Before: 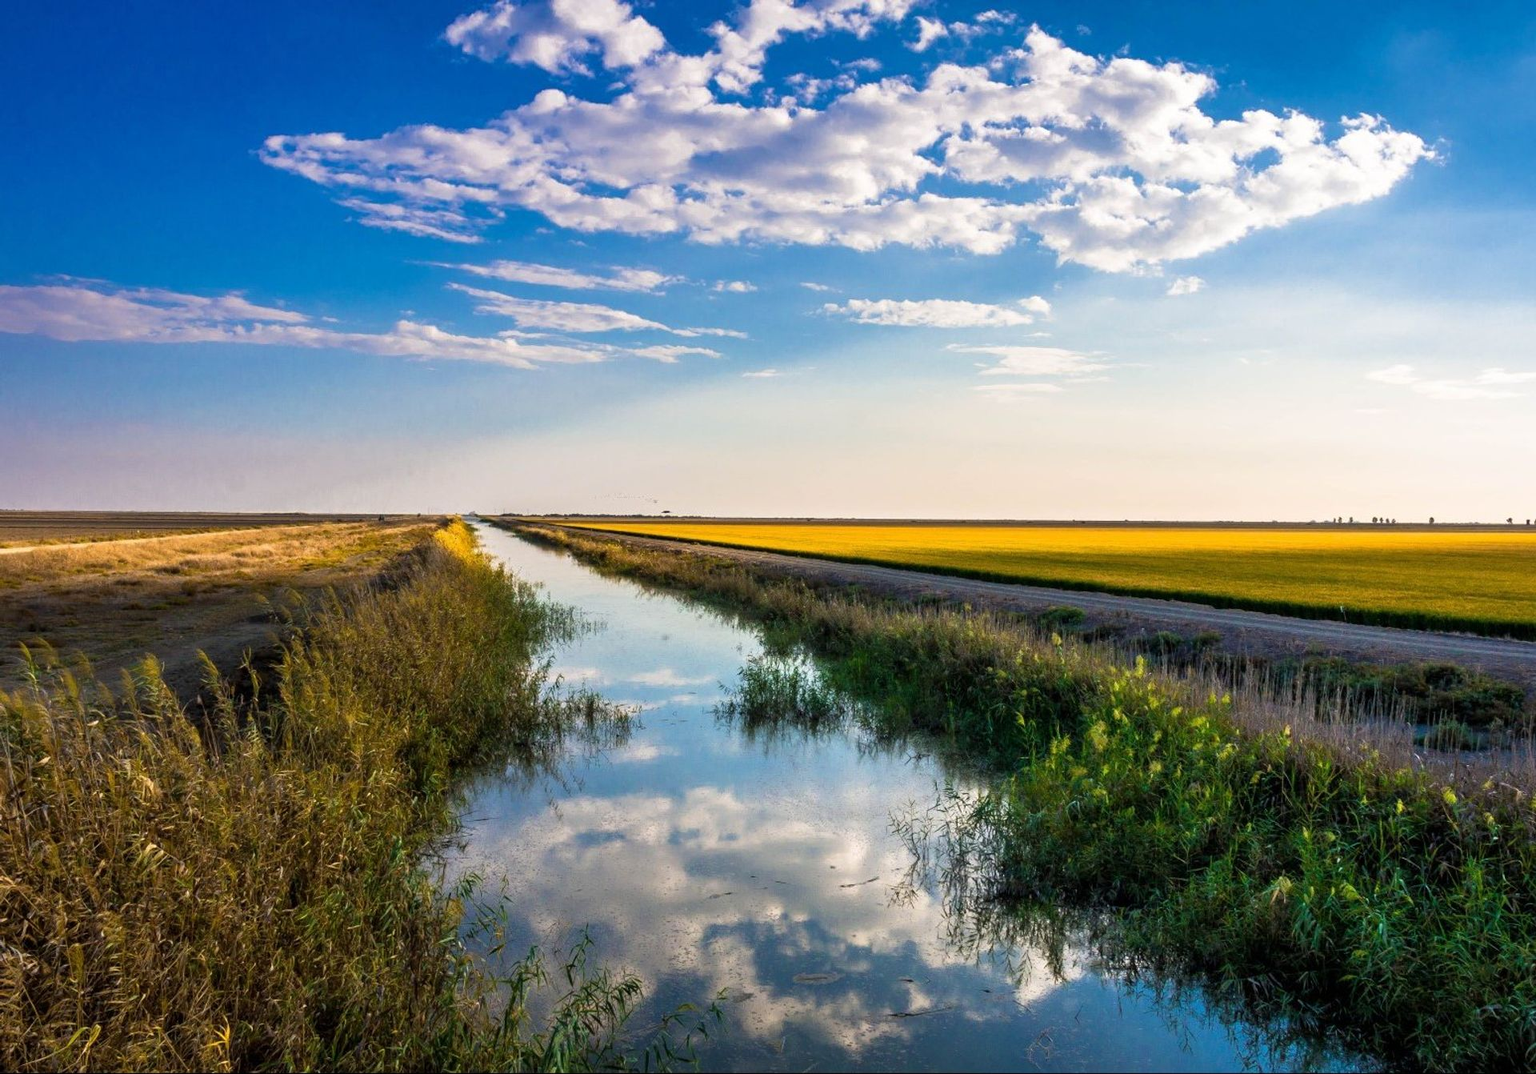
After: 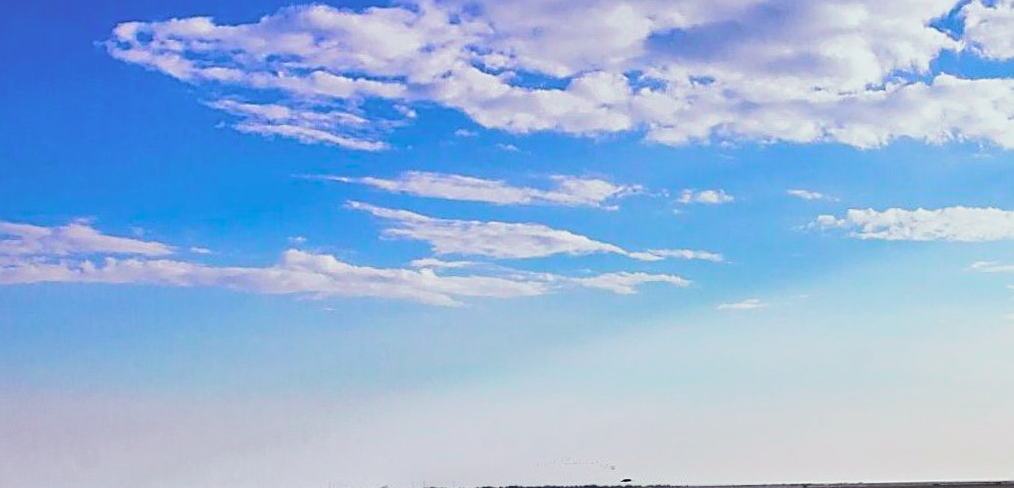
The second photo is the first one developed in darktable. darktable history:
white balance: red 0.931, blue 1.11
split-toning: shadows › hue 230.4°
rotate and perspective: rotation -1.42°, crop left 0.016, crop right 0.984, crop top 0.035, crop bottom 0.965
crop: left 10.121%, top 10.631%, right 36.218%, bottom 51.526%
sharpen: amount 0.6
tone curve: curves: ch0 [(0, 0.018) (0.036, 0.038) (0.15, 0.131) (0.27, 0.247) (0.503, 0.556) (0.763, 0.785) (1, 0.919)]; ch1 [(0, 0) (0.203, 0.158) (0.333, 0.283) (0.451, 0.417) (0.502, 0.5) (0.519, 0.522) (0.562, 0.588) (0.603, 0.664) (0.722, 0.813) (1, 1)]; ch2 [(0, 0) (0.29, 0.295) (0.404, 0.436) (0.497, 0.499) (0.521, 0.523) (0.561, 0.605) (0.639, 0.664) (0.712, 0.764) (1, 1)], color space Lab, independent channels, preserve colors none
